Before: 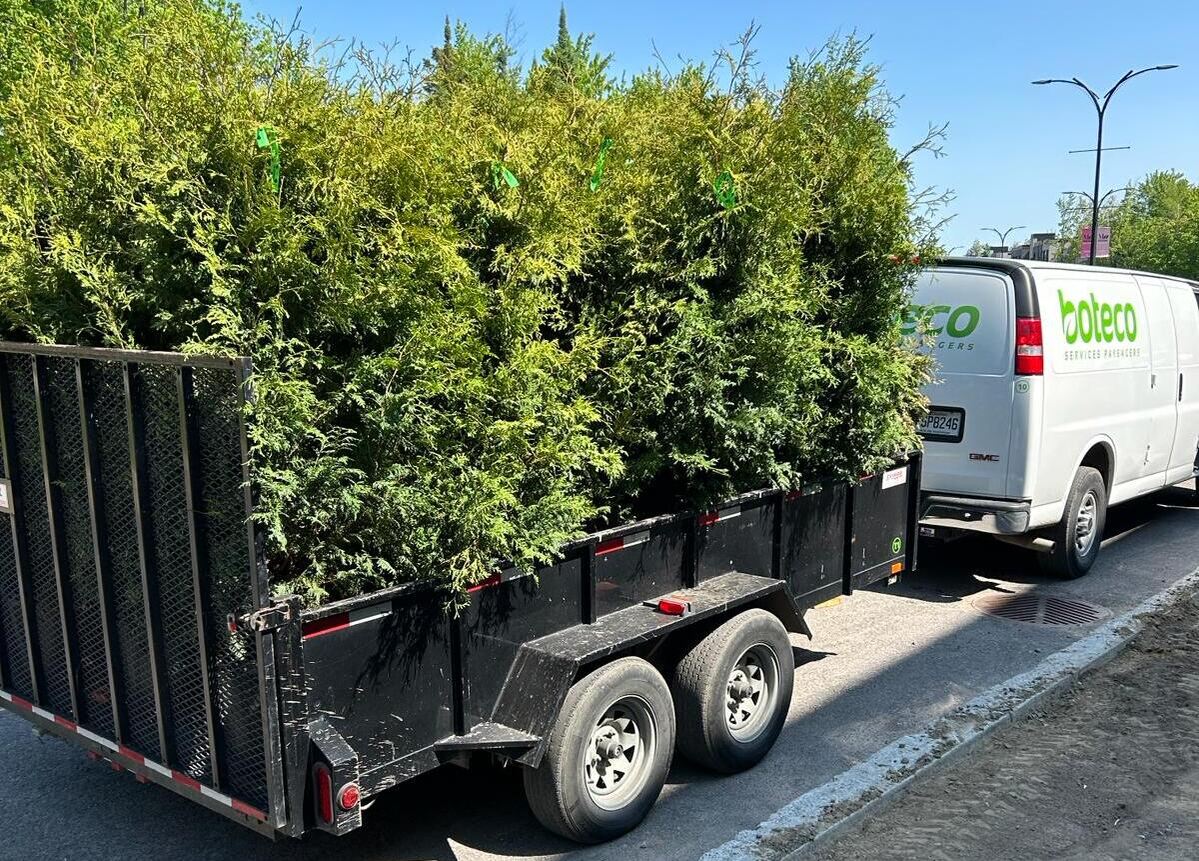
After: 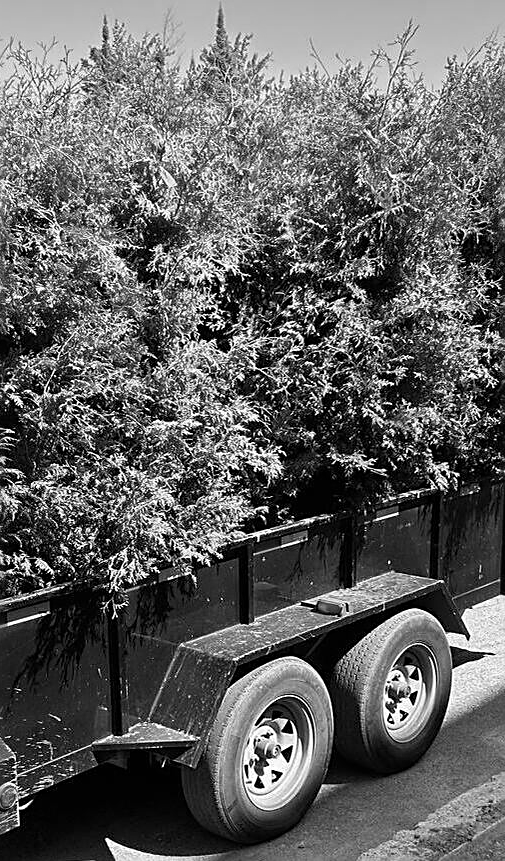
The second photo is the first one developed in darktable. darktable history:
monochrome: a 32, b 64, size 2.3
color correction: highlights a* 1.83, highlights b* 34.02, shadows a* -36.68, shadows b* -5.48
crop: left 28.583%, right 29.231%
sharpen: on, module defaults
